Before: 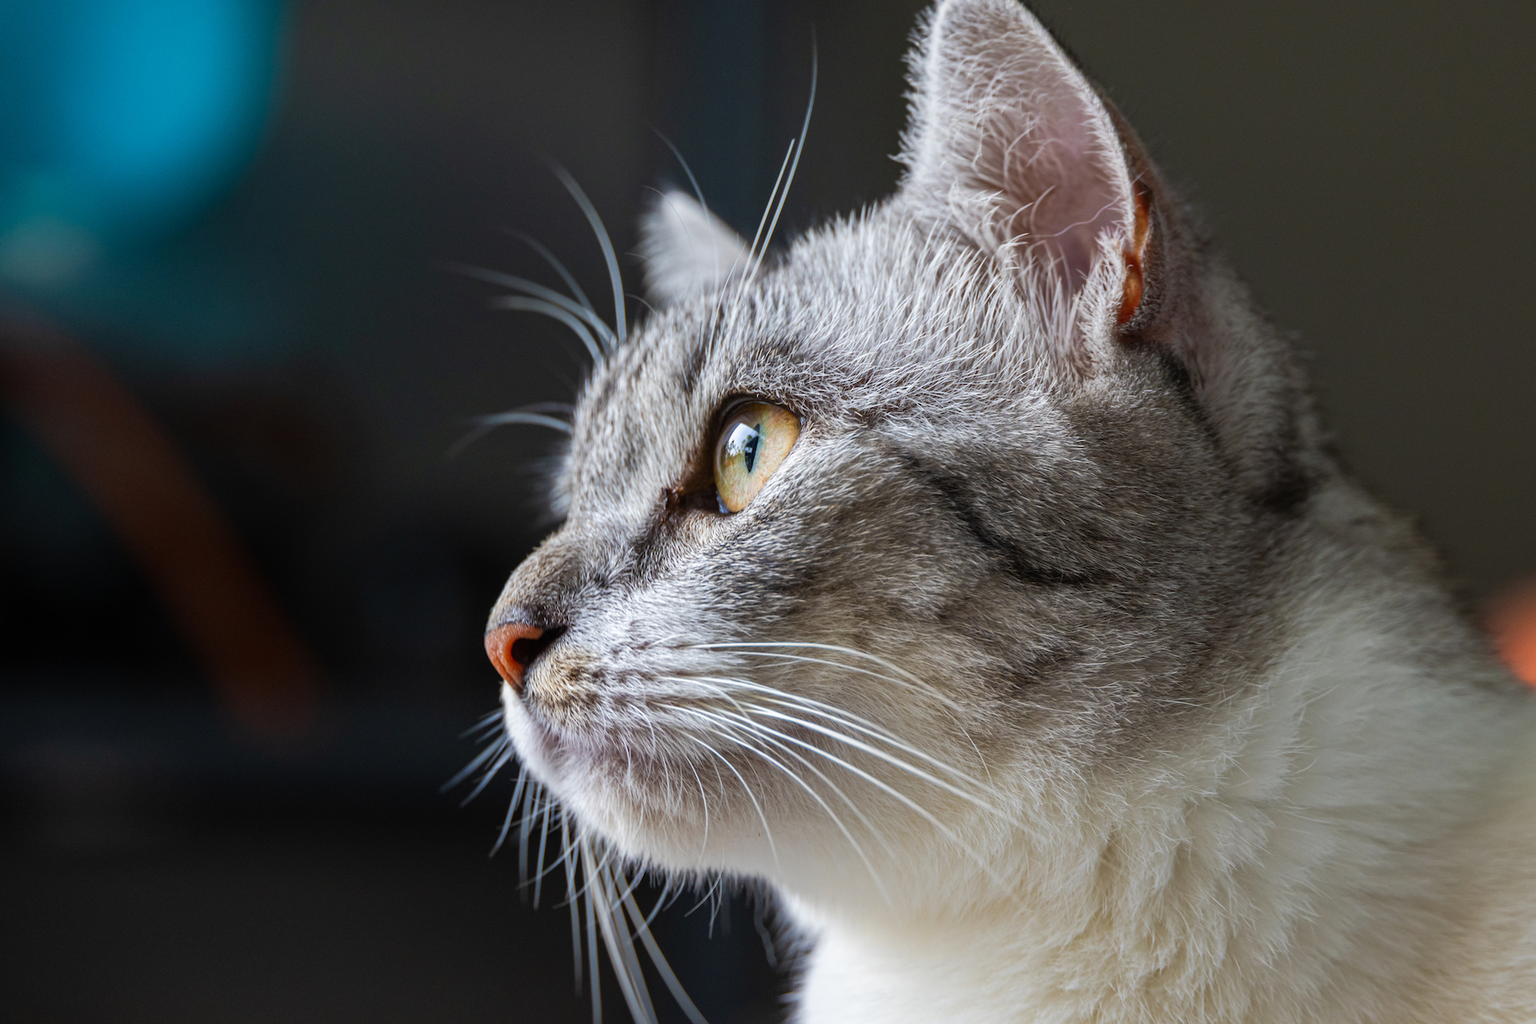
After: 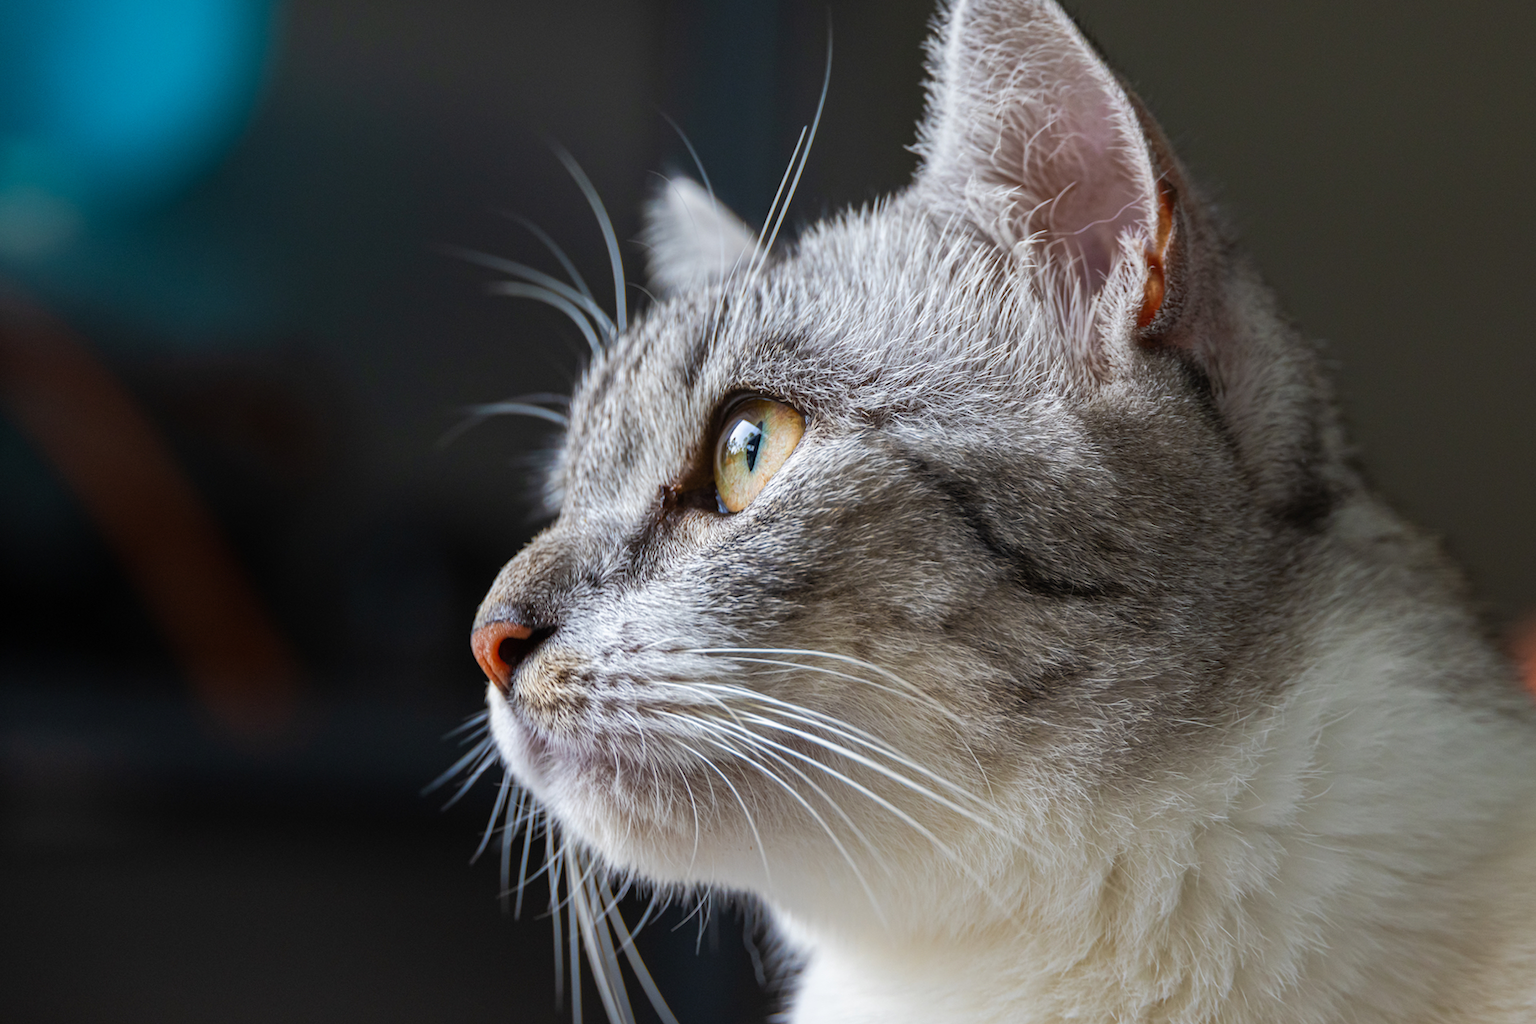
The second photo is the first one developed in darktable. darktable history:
crop and rotate: angle -1.51°
